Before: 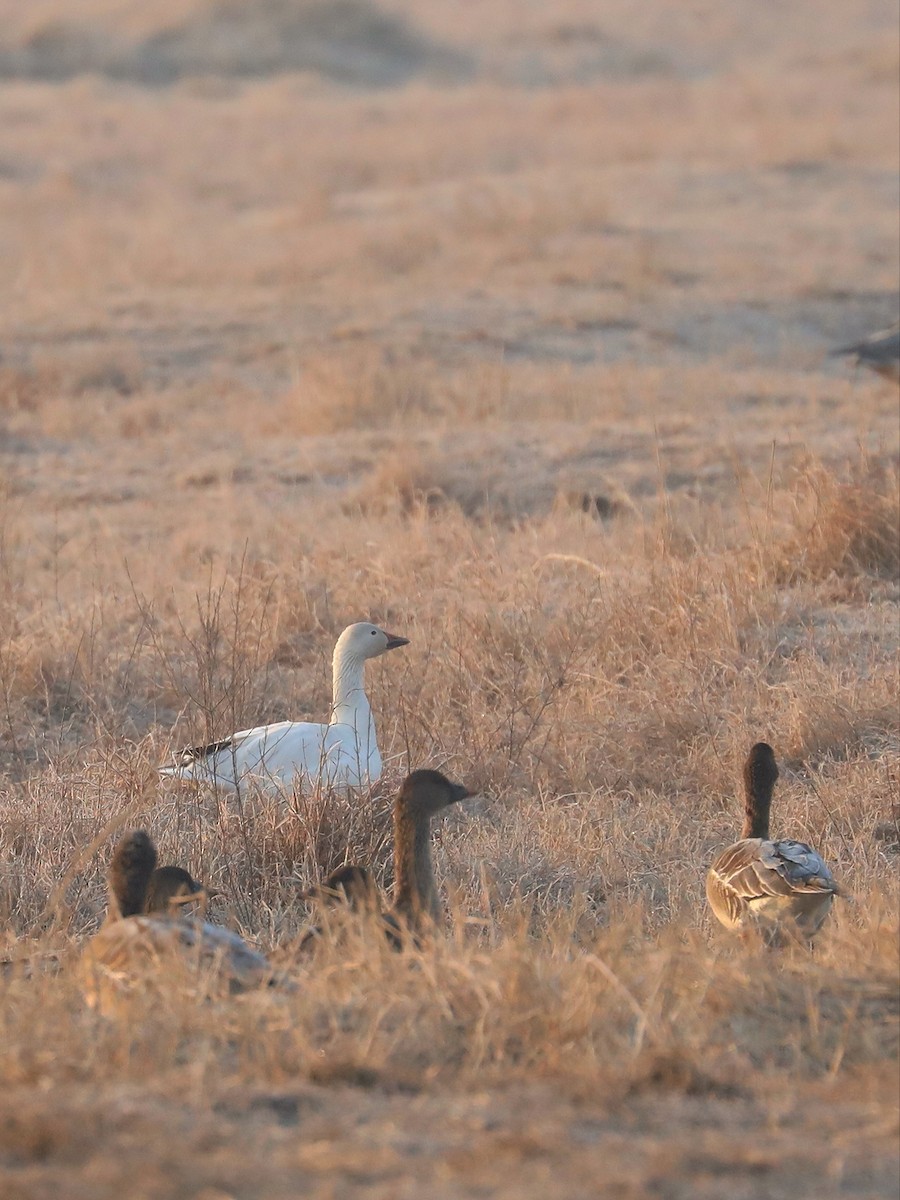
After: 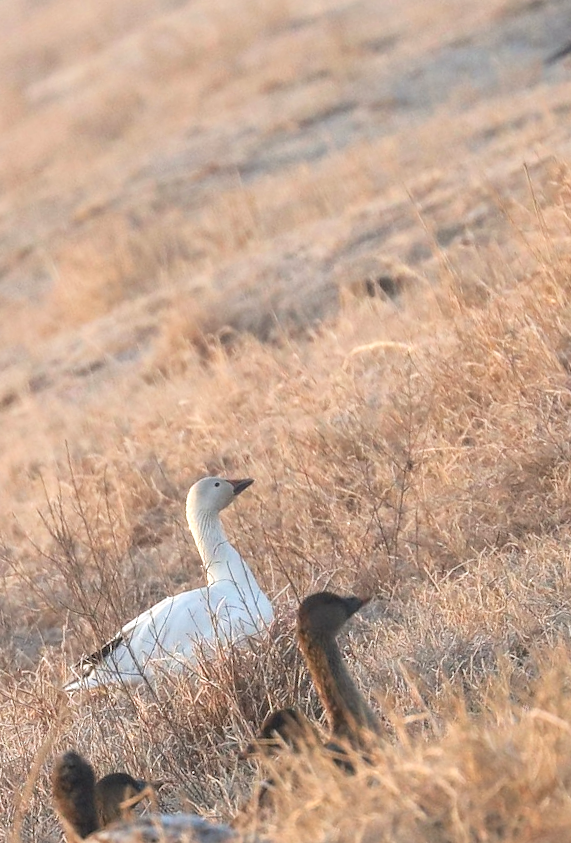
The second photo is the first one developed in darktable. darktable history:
base curve: curves: ch0 [(0, 0) (0.579, 0.807) (1, 1)], preserve colors none
local contrast: detail 130%
crop and rotate: angle 20.62°, left 6.829%, right 3.963%, bottom 1.155%
